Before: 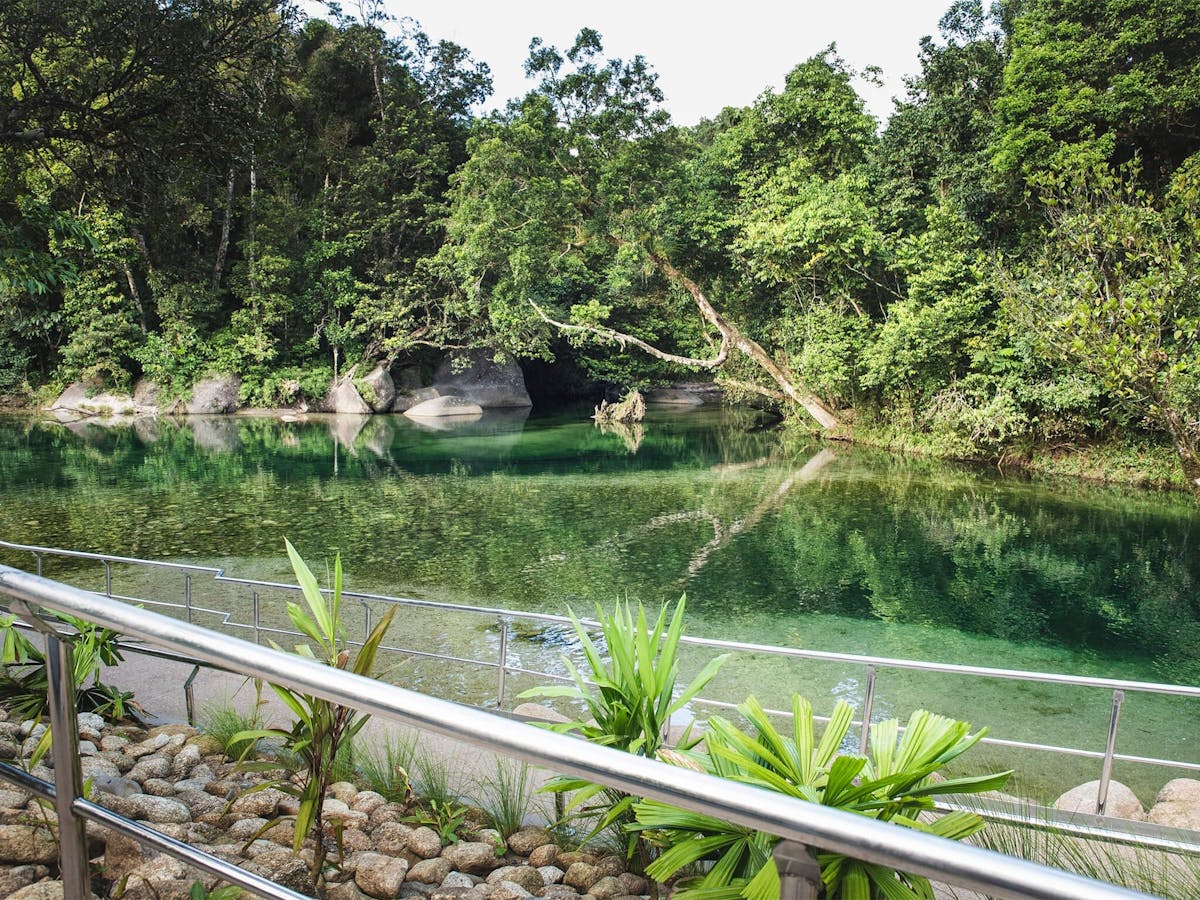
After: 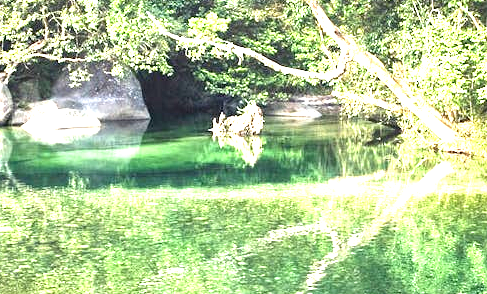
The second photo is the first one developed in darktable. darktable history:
crop: left 31.836%, top 31.952%, right 27.5%, bottom 35.288%
exposure: exposure 2.239 EV, compensate highlight preservation false
